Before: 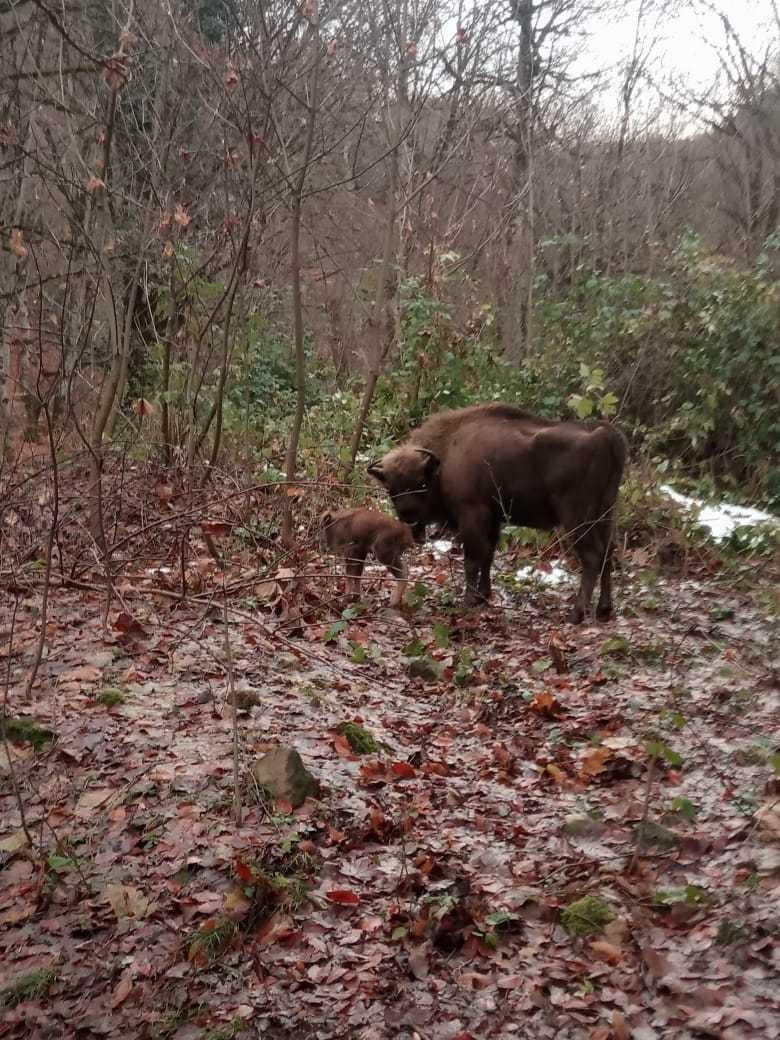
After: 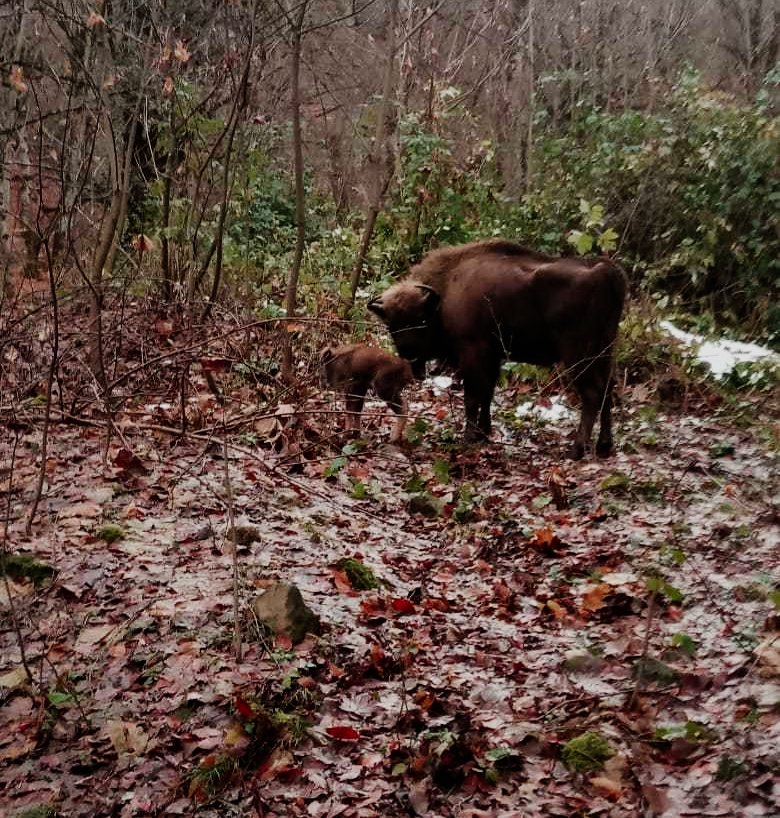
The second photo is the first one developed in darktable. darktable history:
crop and rotate: top 15.774%, bottom 5.506%
sigmoid: contrast 1.7, skew -0.2, preserve hue 0%, red attenuation 0.1, red rotation 0.035, green attenuation 0.1, green rotation -0.017, blue attenuation 0.15, blue rotation -0.052, base primaries Rec2020
